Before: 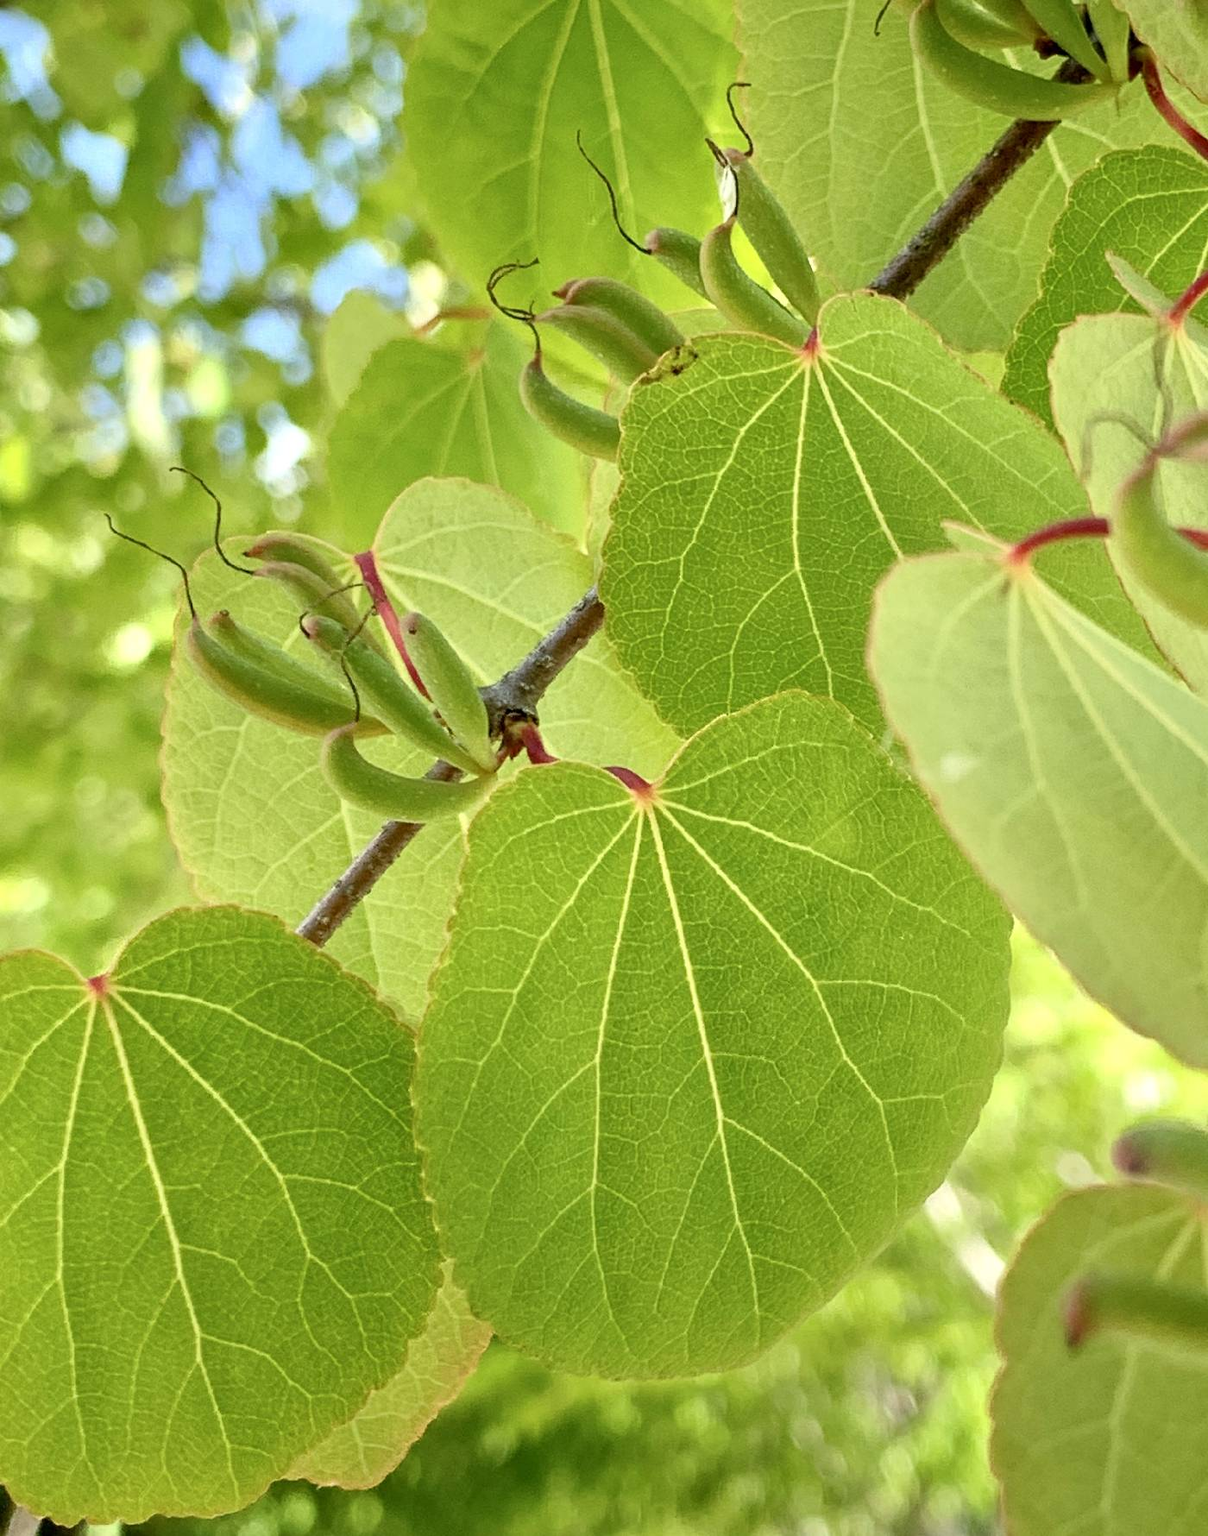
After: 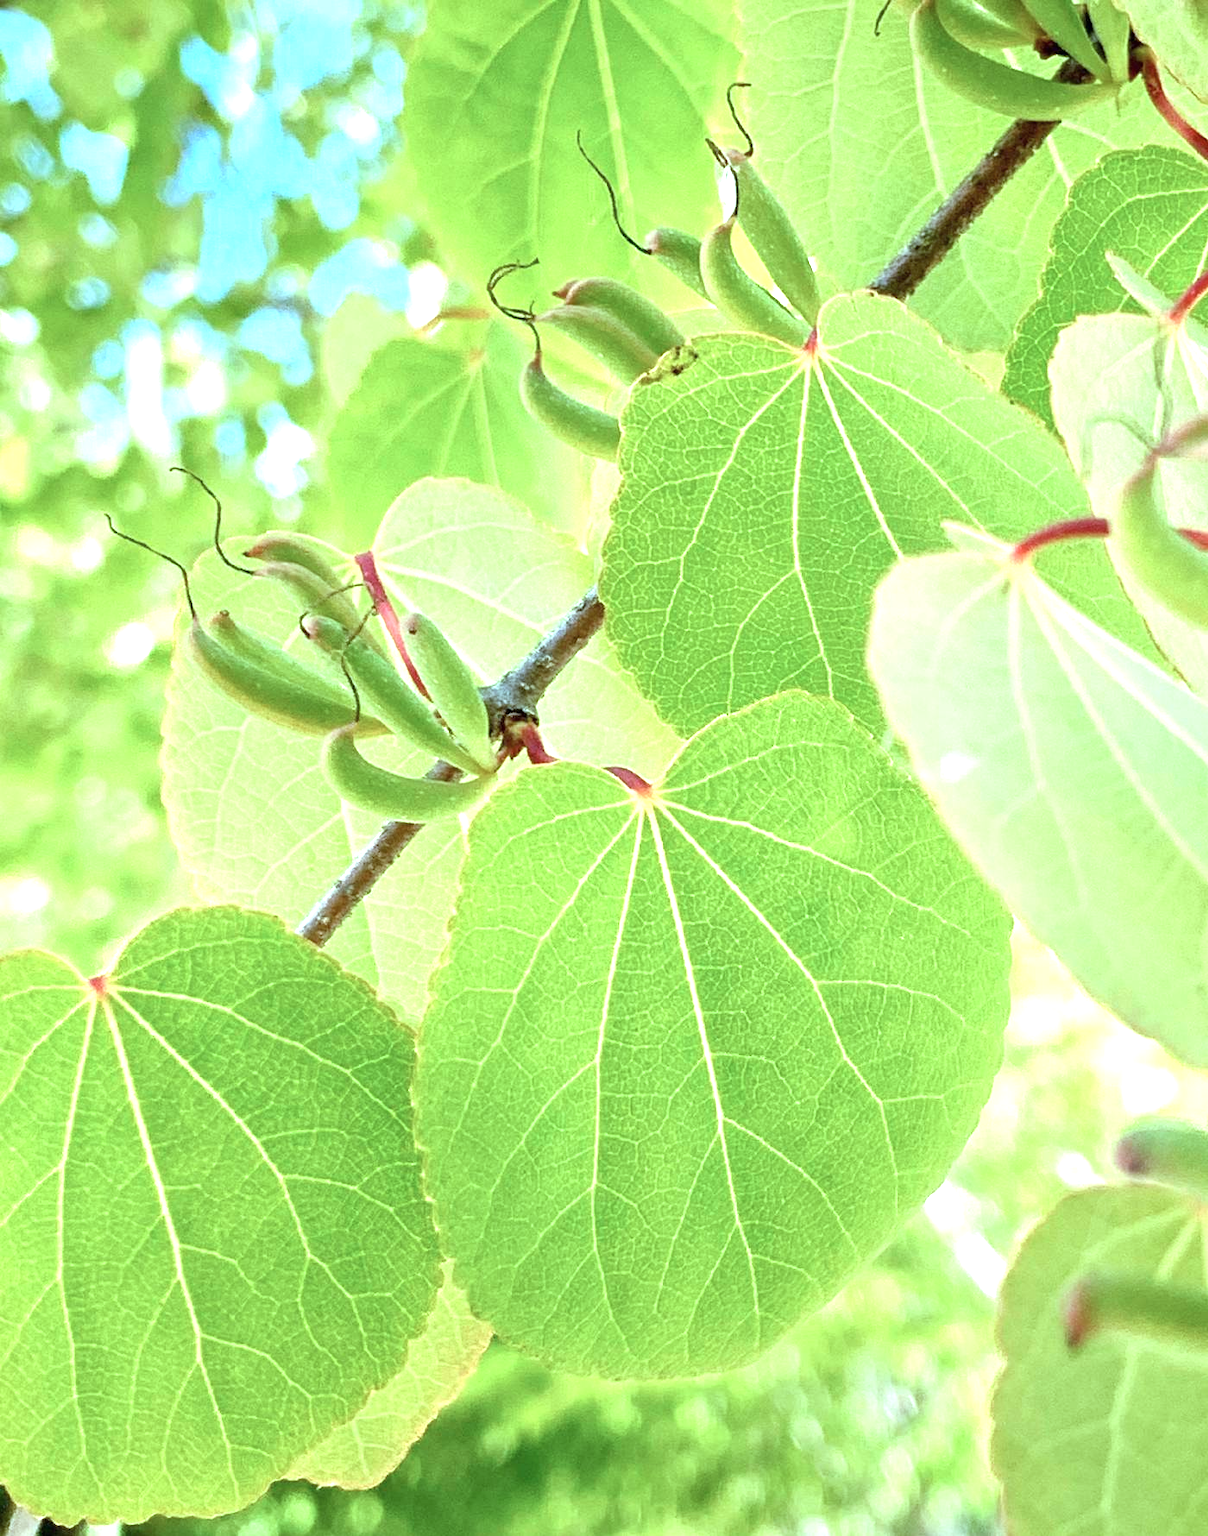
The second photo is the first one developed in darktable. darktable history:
exposure: black level correction 0, exposure 1.1 EV, compensate exposure bias true, compensate highlight preservation false
color correction: highlights a* -10.69, highlights b* -19.19
